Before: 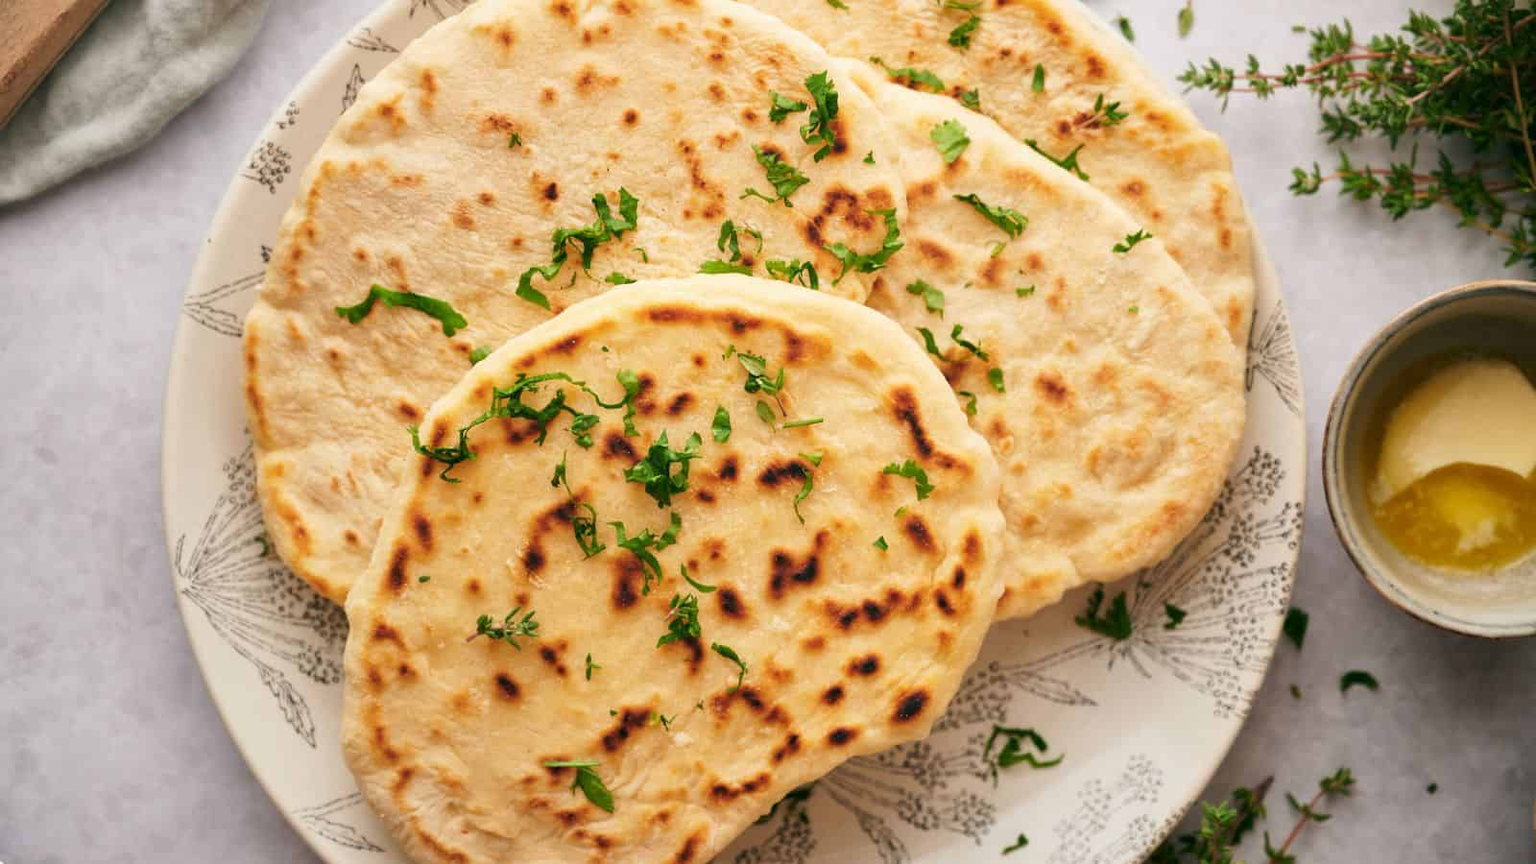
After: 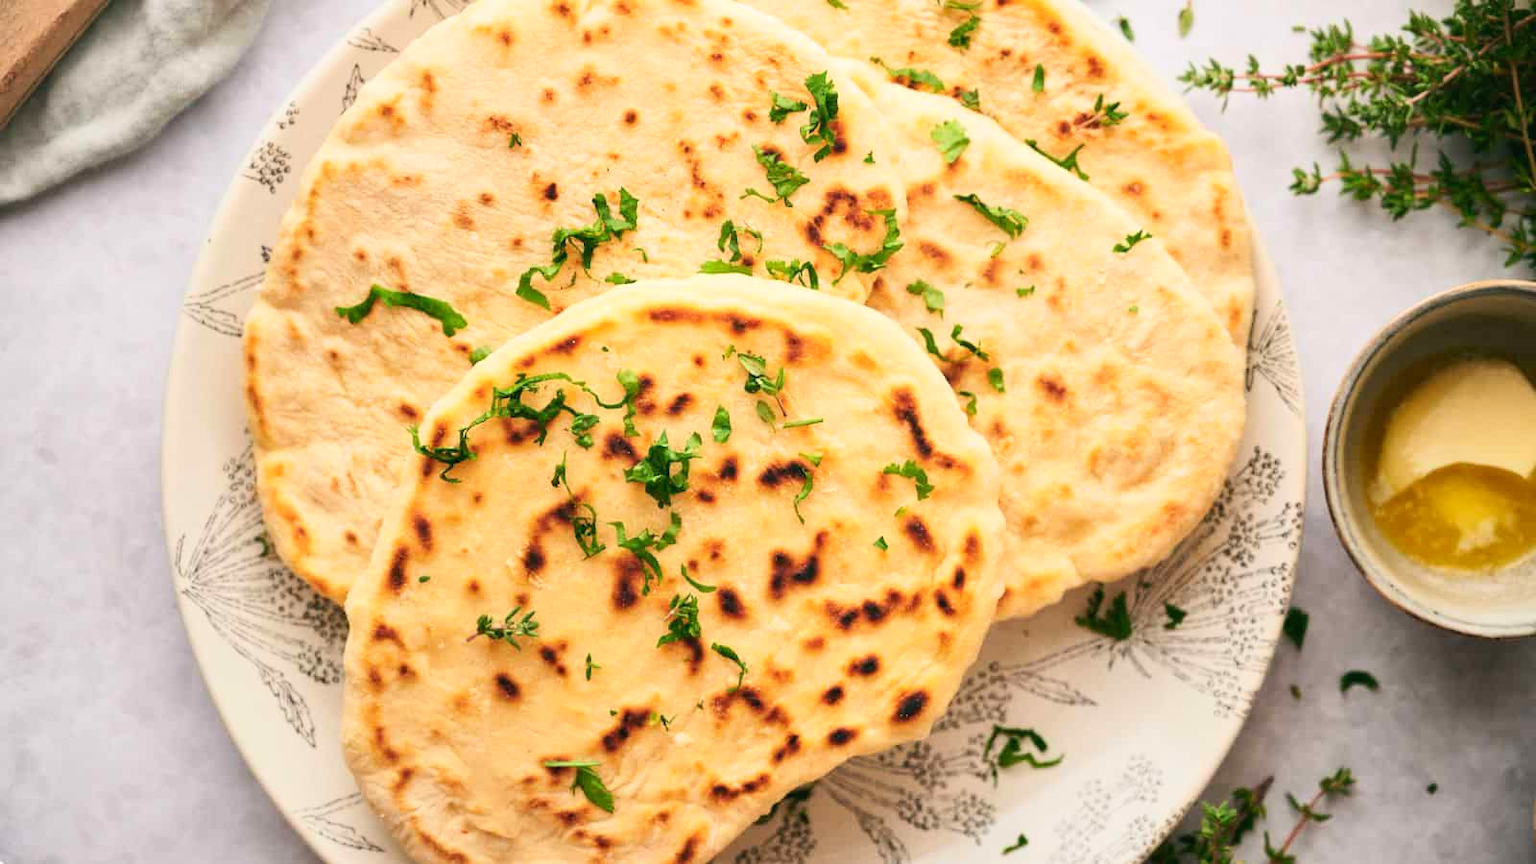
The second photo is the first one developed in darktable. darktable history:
contrast brightness saturation: contrast 0.199, brightness 0.146, saturation 0.148
